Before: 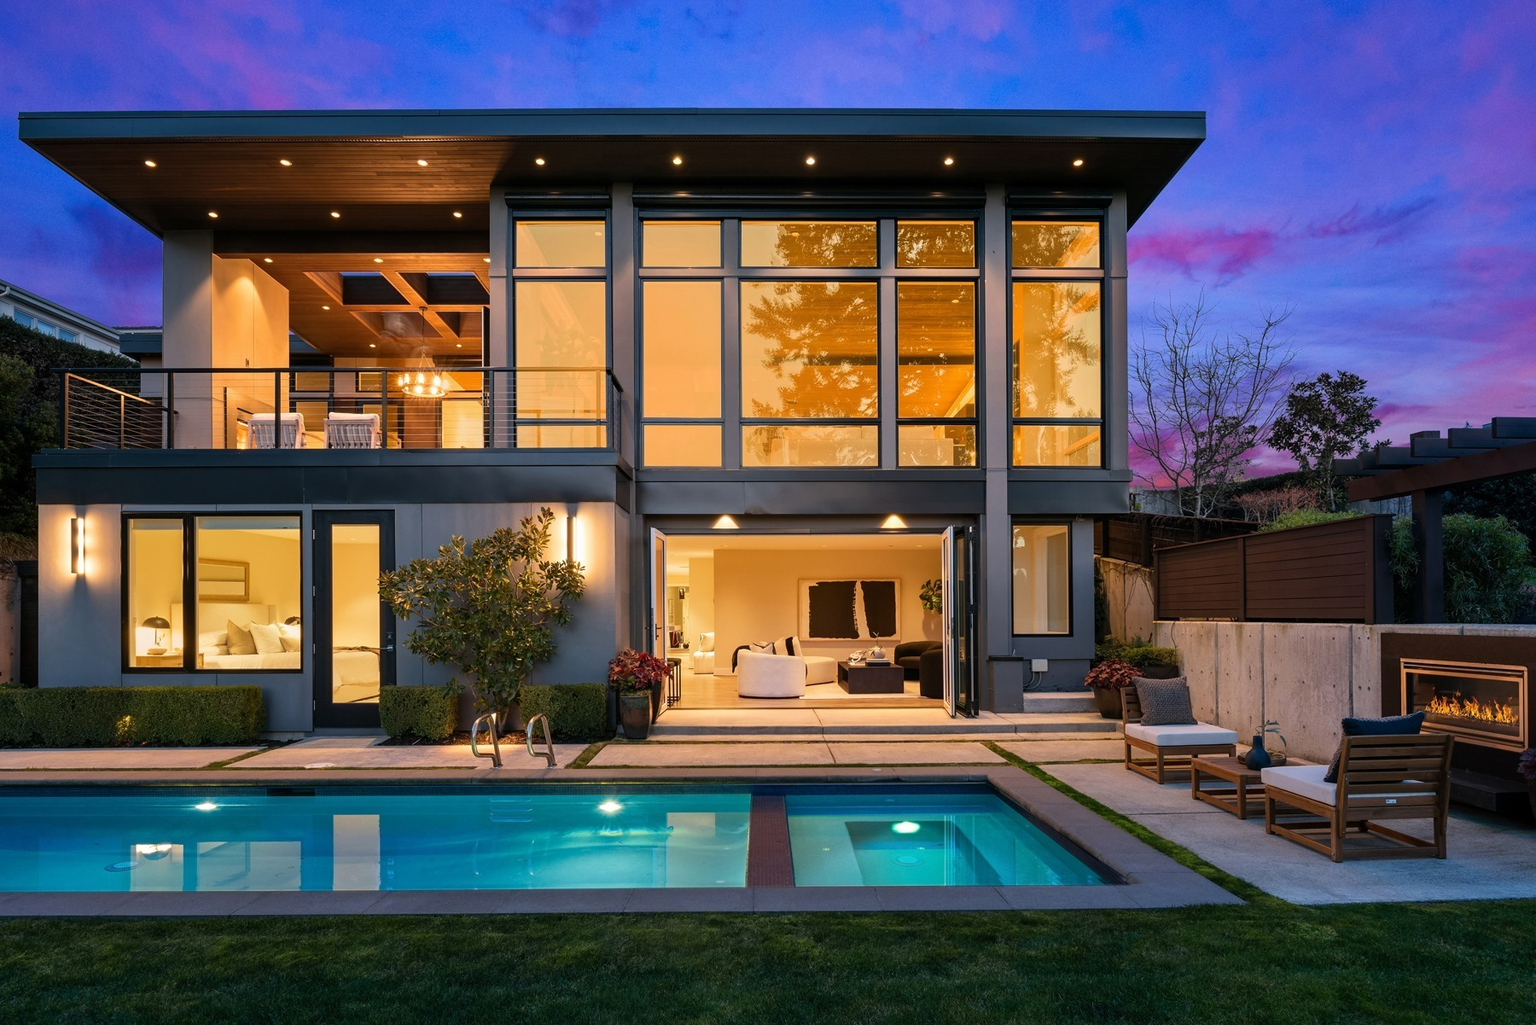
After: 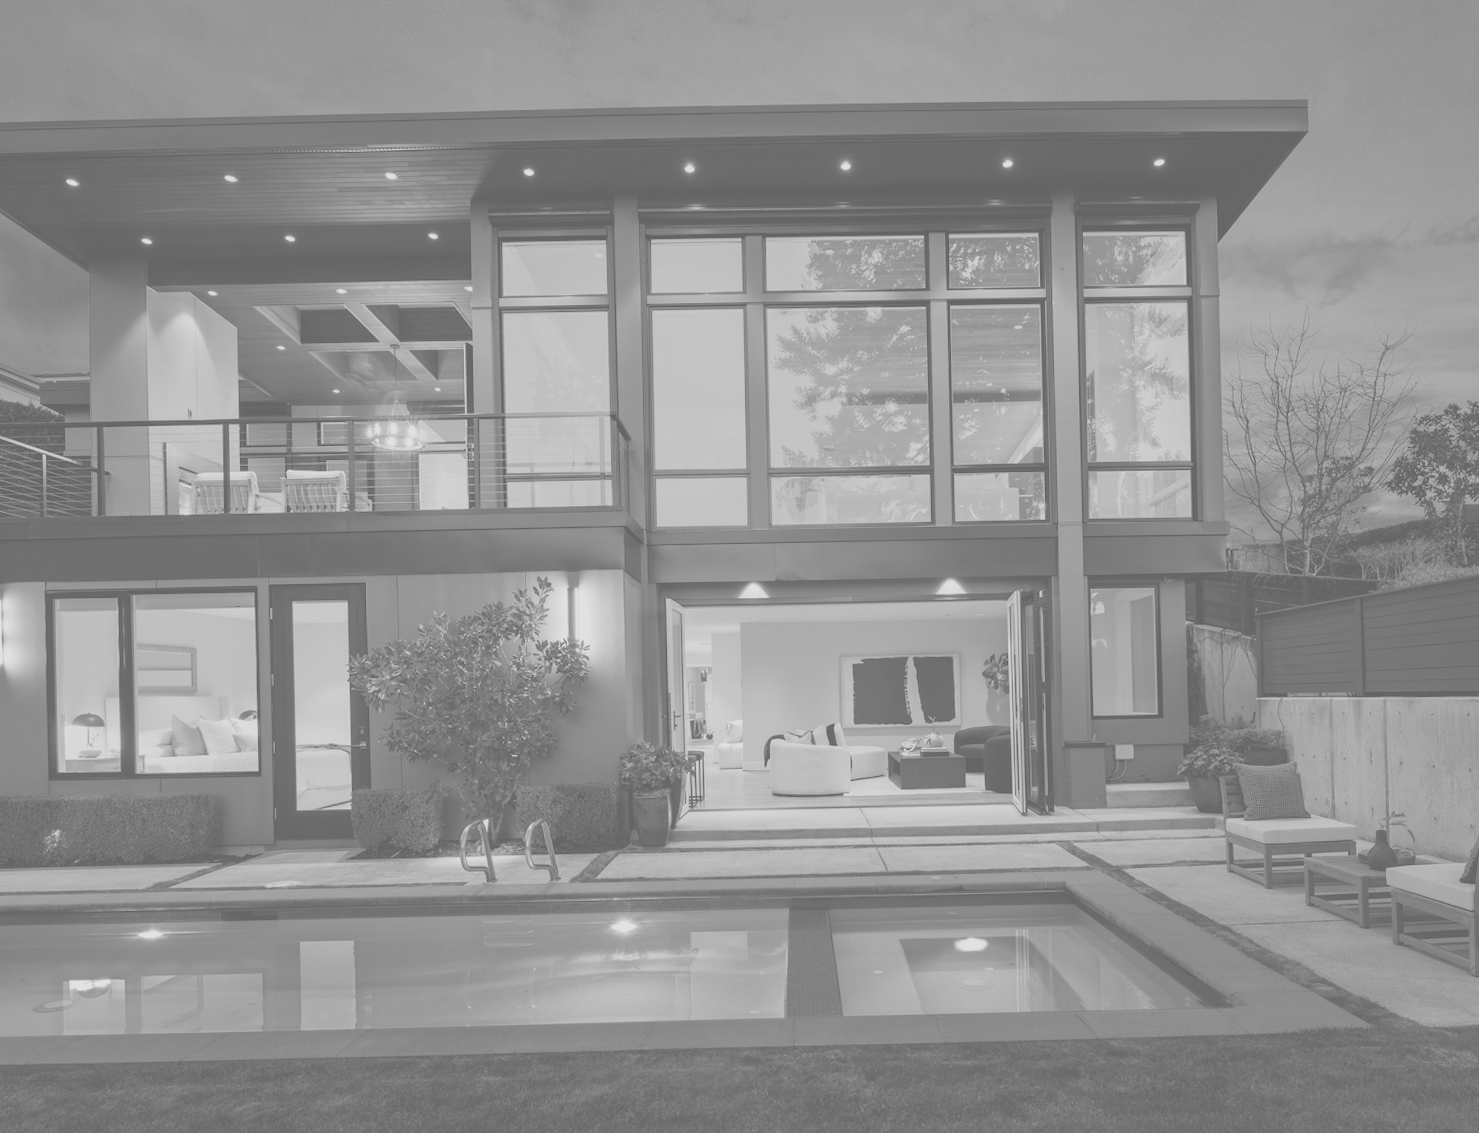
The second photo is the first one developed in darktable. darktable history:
monochrome: a 26.22, b 42.67, size 0.8
colorize: saturation 51%, source mix 50.67%, lightness 50.67%
crop and rotate: angle 1°, left 4.281%, top 0.642%, right 11.383%, bottom 2.486%
color balance rgb: shadows lift › chroma 9.92%, shadows lift › hue 45.12°, power › luminance 3.26%, power › hue 231.93°, global offset › luminance 0.4%, global offset › chroma 0.21%, global offset › hue 255.02°
